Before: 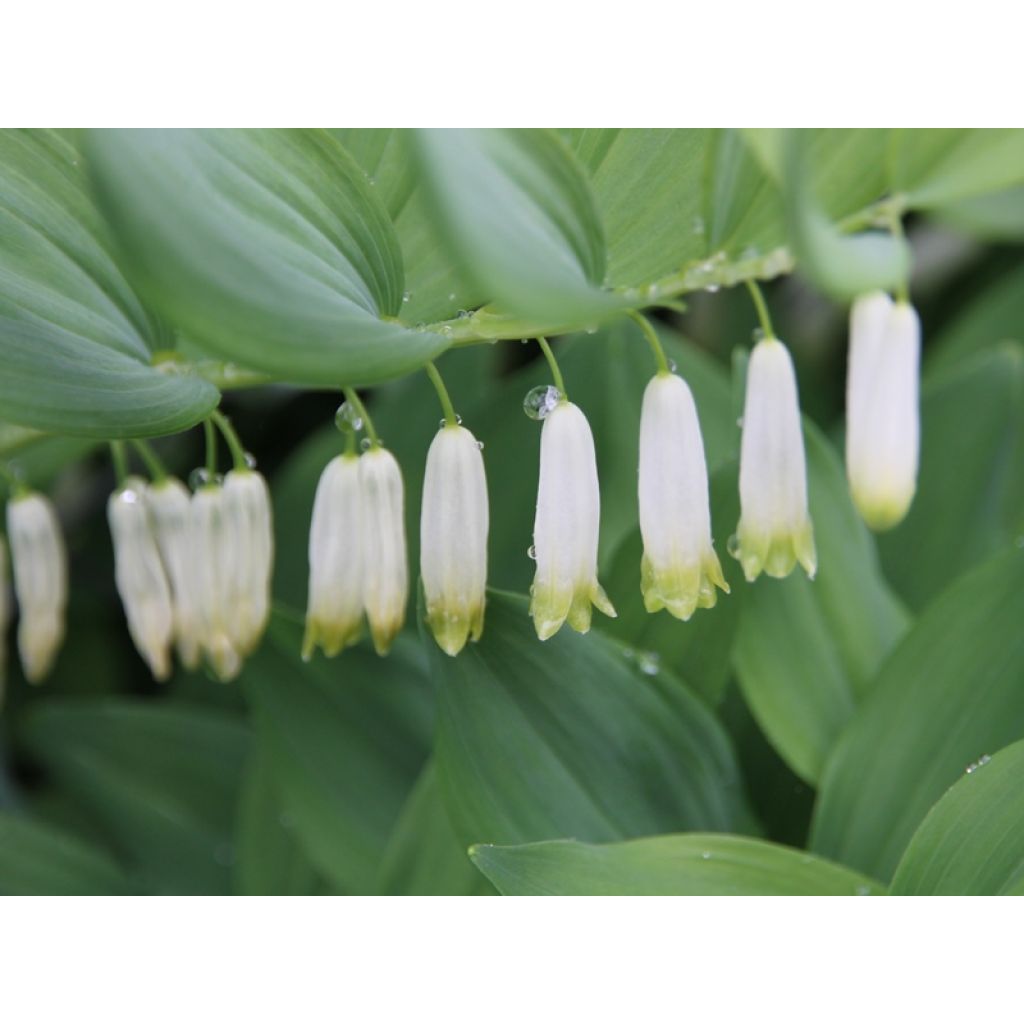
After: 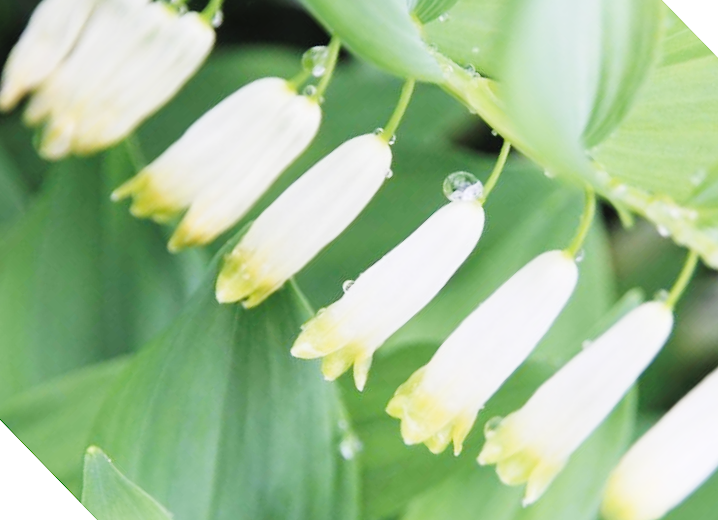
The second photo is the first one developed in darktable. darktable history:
tone curve: curves: ch0 [(0, 0.008) (0.107, 0.083) (0.283, 0.287) (0.429, 0.51) (0.607, 0.739) (0.789, 0.893) (0.998, 0.978)]; ch1 [(0, 0) (0.323, 0.339) (0.438, 0.427) (0.478, 0.484) (0.502, 0.502) (0.527, 0.525) (0.571, 0.579) (0.608, 0.629) (0.669, 0.704) (0.859, 0.899) (1, 1)]; ch2 [(0, 0) (0.33, 0.347) (0.421, 0.456) (0.473, 0.498) (0.502, 0.504) (0.522, 0.524) (0.549, 0.567) (0.593, 0.626) (0.676, 0.724) (1, 1)], preserve colors none
contrast brightness saturation: brightness 0.143
exposure: black level correction 0, exposure 0.4 EV, compensate highlight preservation false
crop and rotate: angle -45.84°, top 16.496%, right 0.81%, bottom 11.634%
